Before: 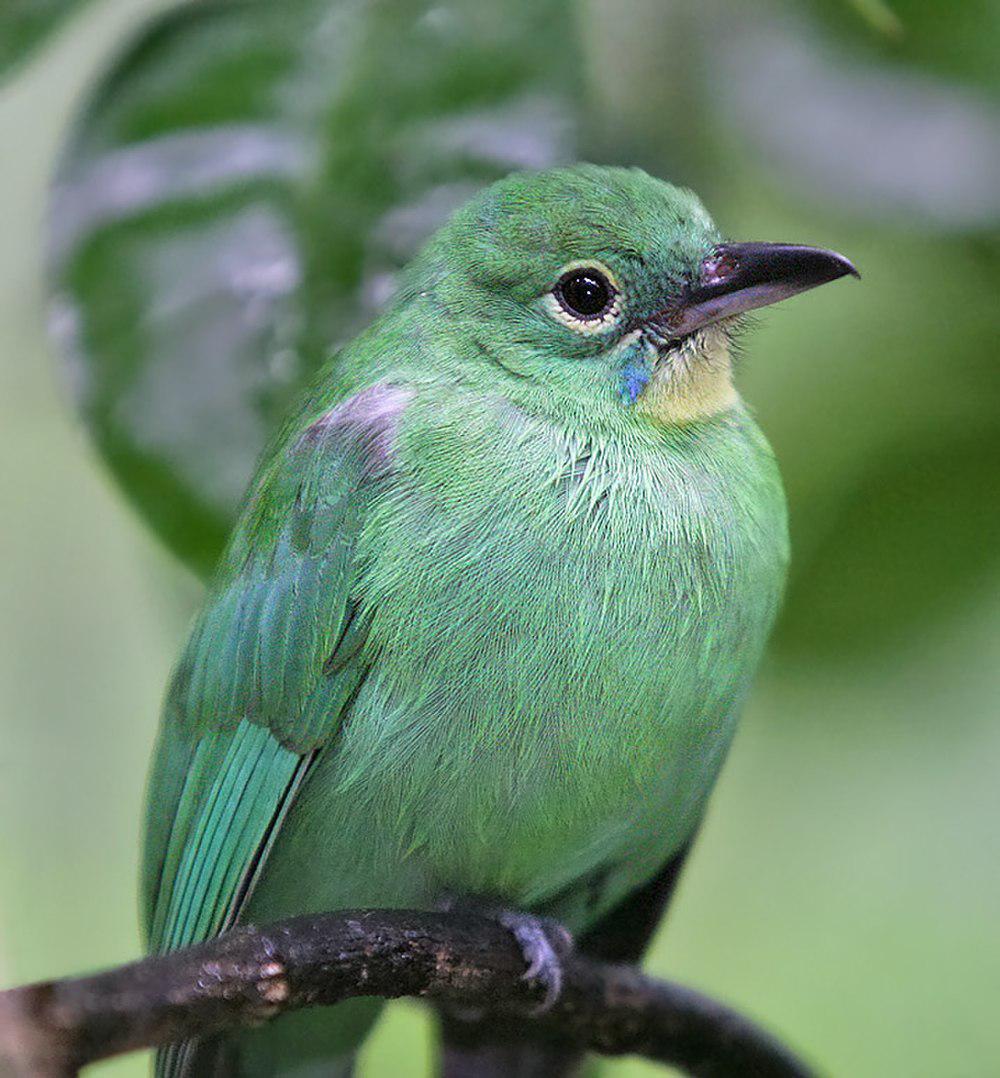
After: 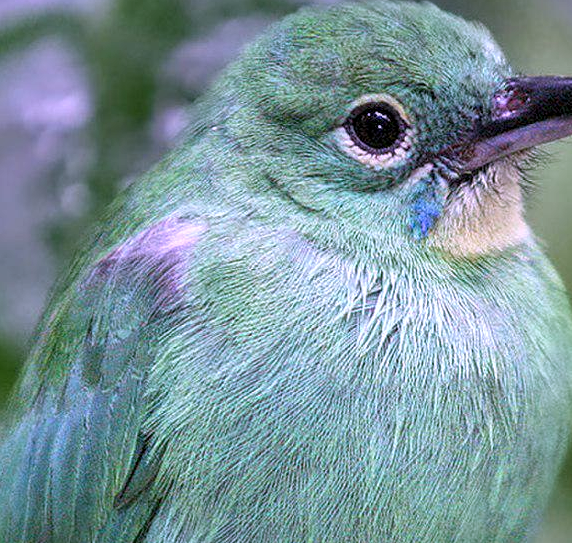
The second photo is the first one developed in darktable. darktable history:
color correction: highlights a* 15.03, highlights b* -25.07
crop: left 20.932%, top 15.471%, right 21.848%, bottom 34.081%
local contrast: detail 130%
